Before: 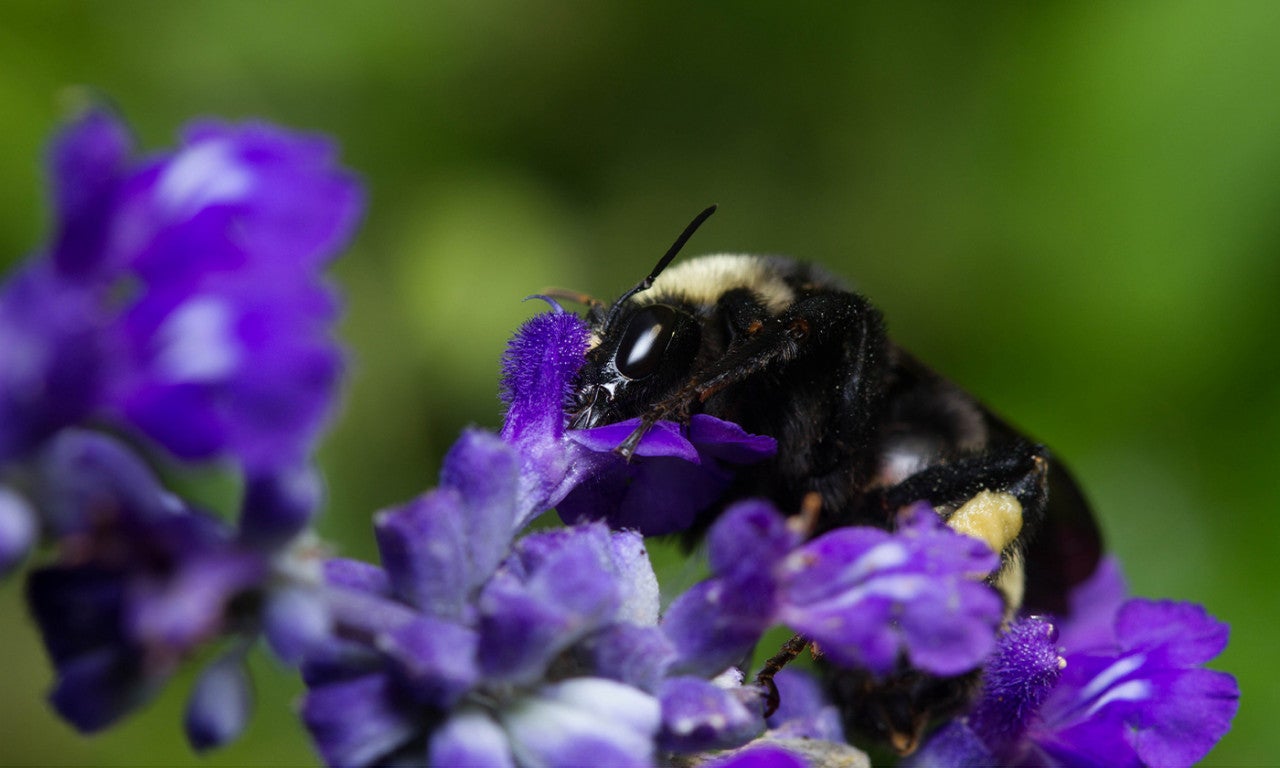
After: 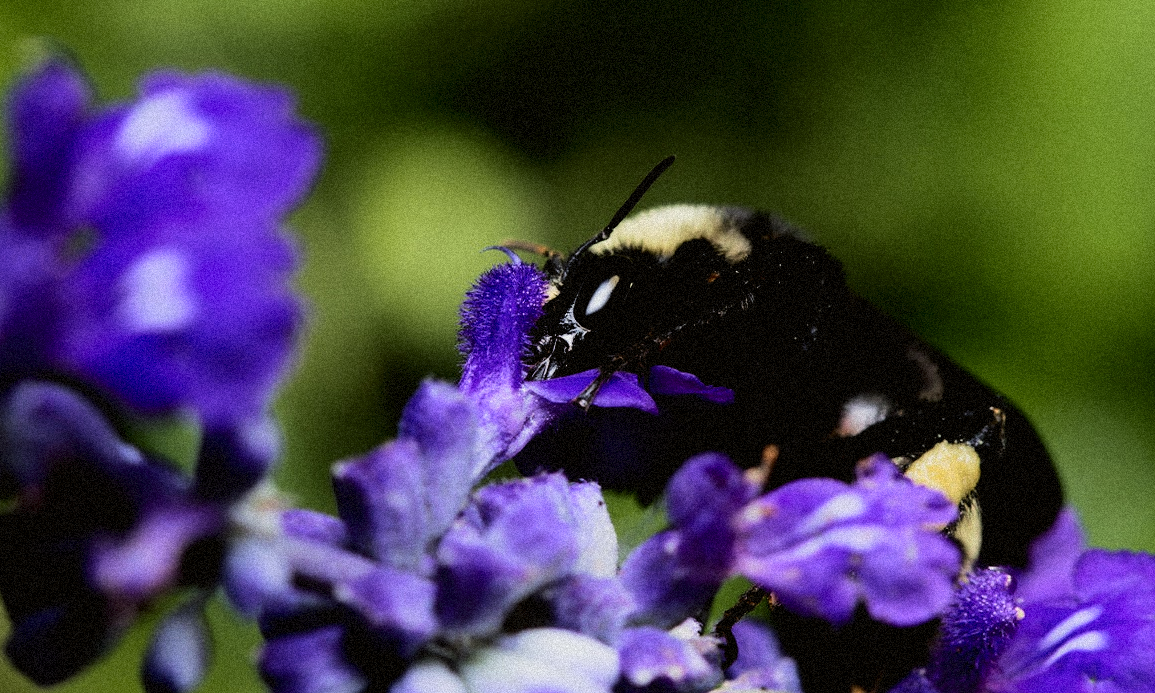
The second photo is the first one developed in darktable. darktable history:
crop: left 3.305%, top 6.436%, right 6.389%, bottom 3.258%
filmic rgb: black relative exposure -5 EV, hardness 2.88, contrast 1.3, highlights saturation mix -30%
tone curve: curves: ch0 [(0, 0.01) (0.052, 0.045) (0.136, 0.133) (0.29, 0.332) (0.453, 0.531) (0.676, 0.751) (0.89, 0.919) (1, 1)]; ch1 [(0, 0) (0.094, 0.081) (0.285, 0.299) (0.385, 0.403) (0.446, 0.443) (0.495, 0.496) (0.544, 0.552) (0.589, 0.612) (0.722, 0.728) (1, 1)]; ch2 [(0, 0) (0.257, 0.217) (0.43, 0.421) (0.498, 0.507) (0.531, 0.544) (0.56, 0.579) (0.625, 0.642) (1, 1)], color space Lab, independent channels, preserve colors none
grain: strength 35%, mid-tones bias 0%
